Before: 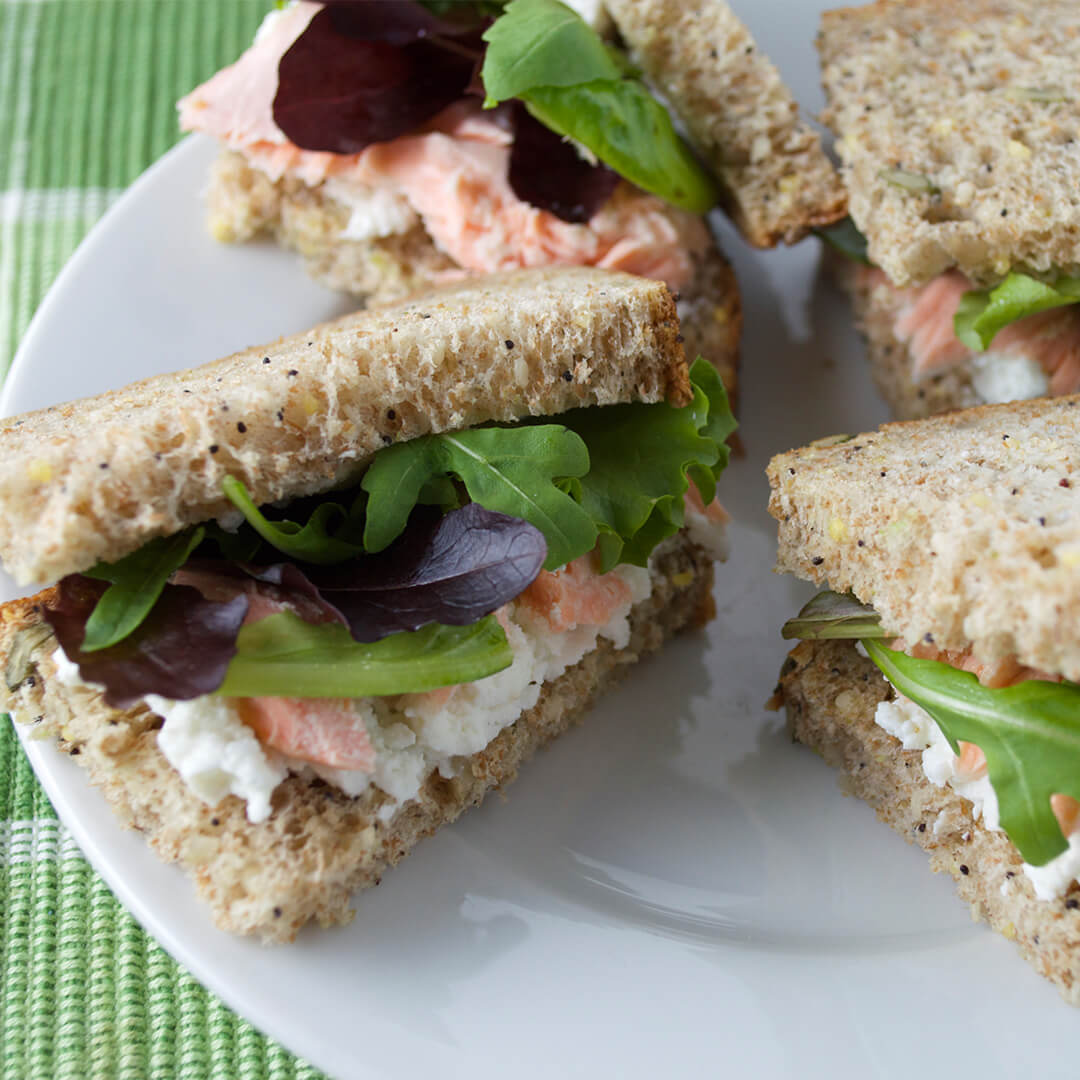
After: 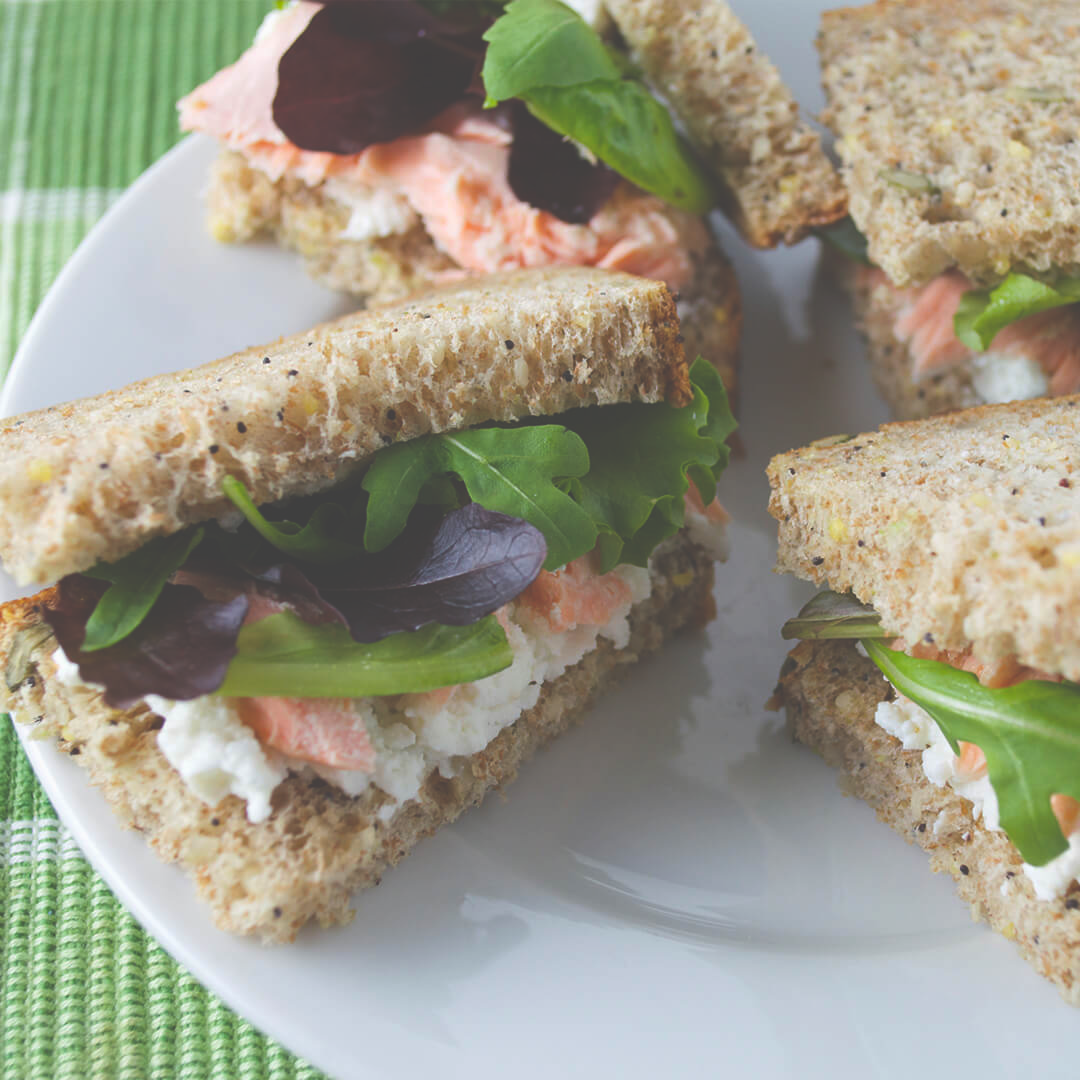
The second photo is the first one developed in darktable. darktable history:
color balance rgb: shadows lift › luminance -19.726%, perceptual saturation grading › global saturation 25.356%
exposure: black level correction -0.062, exposure -0.05 EV, compensate highlight preservation false
